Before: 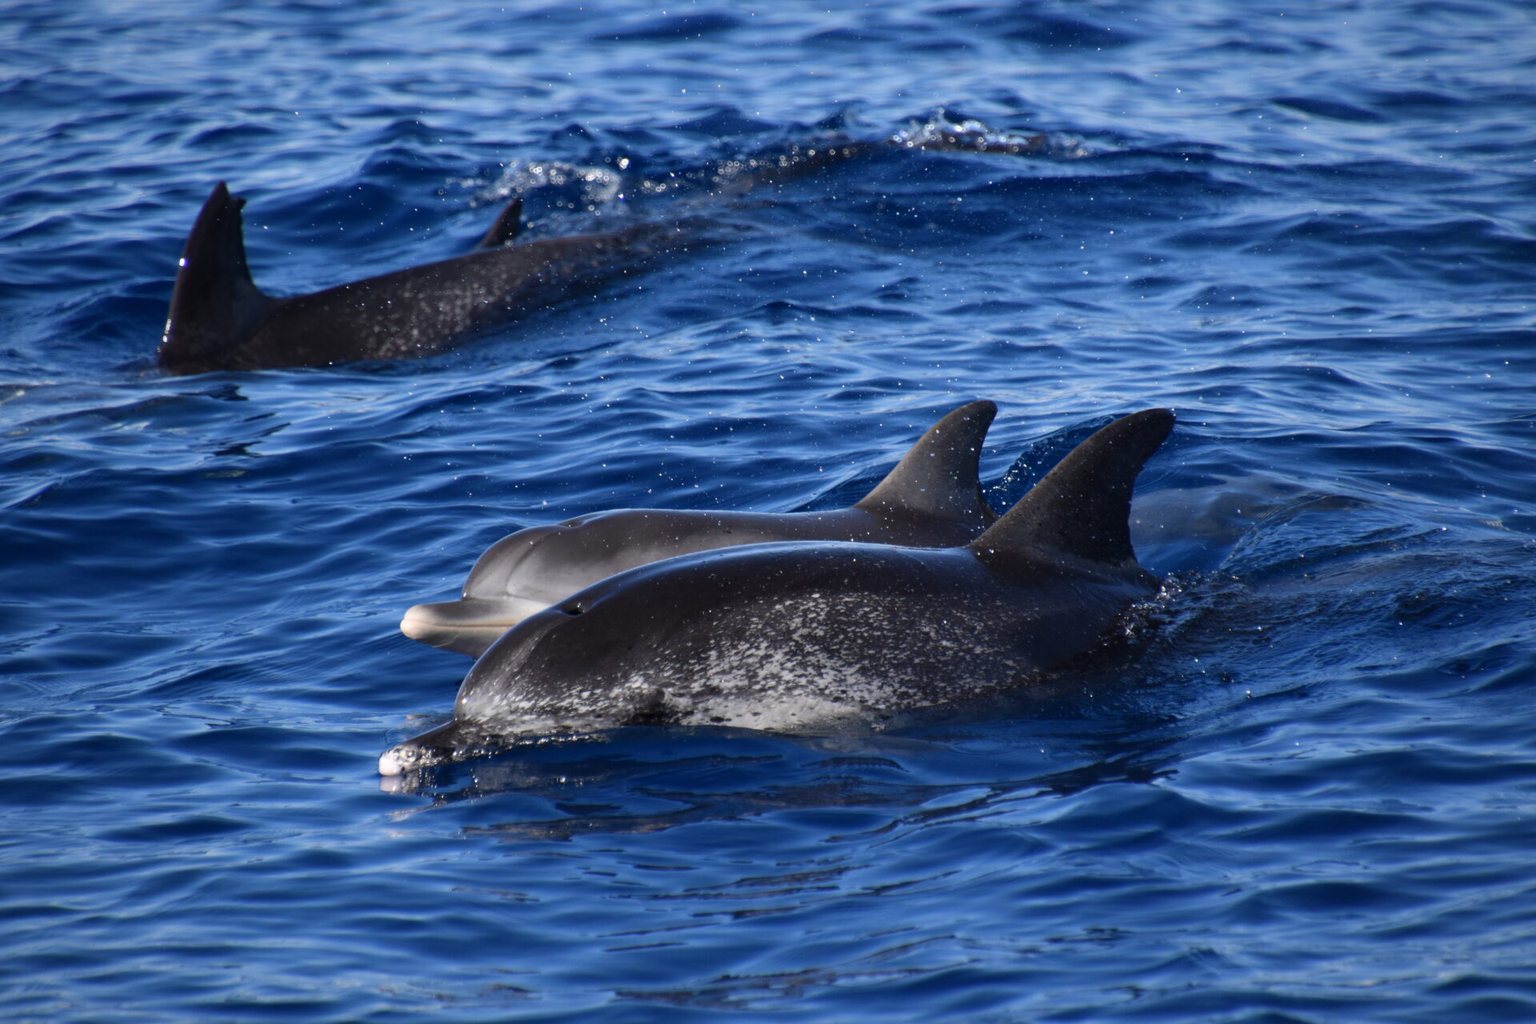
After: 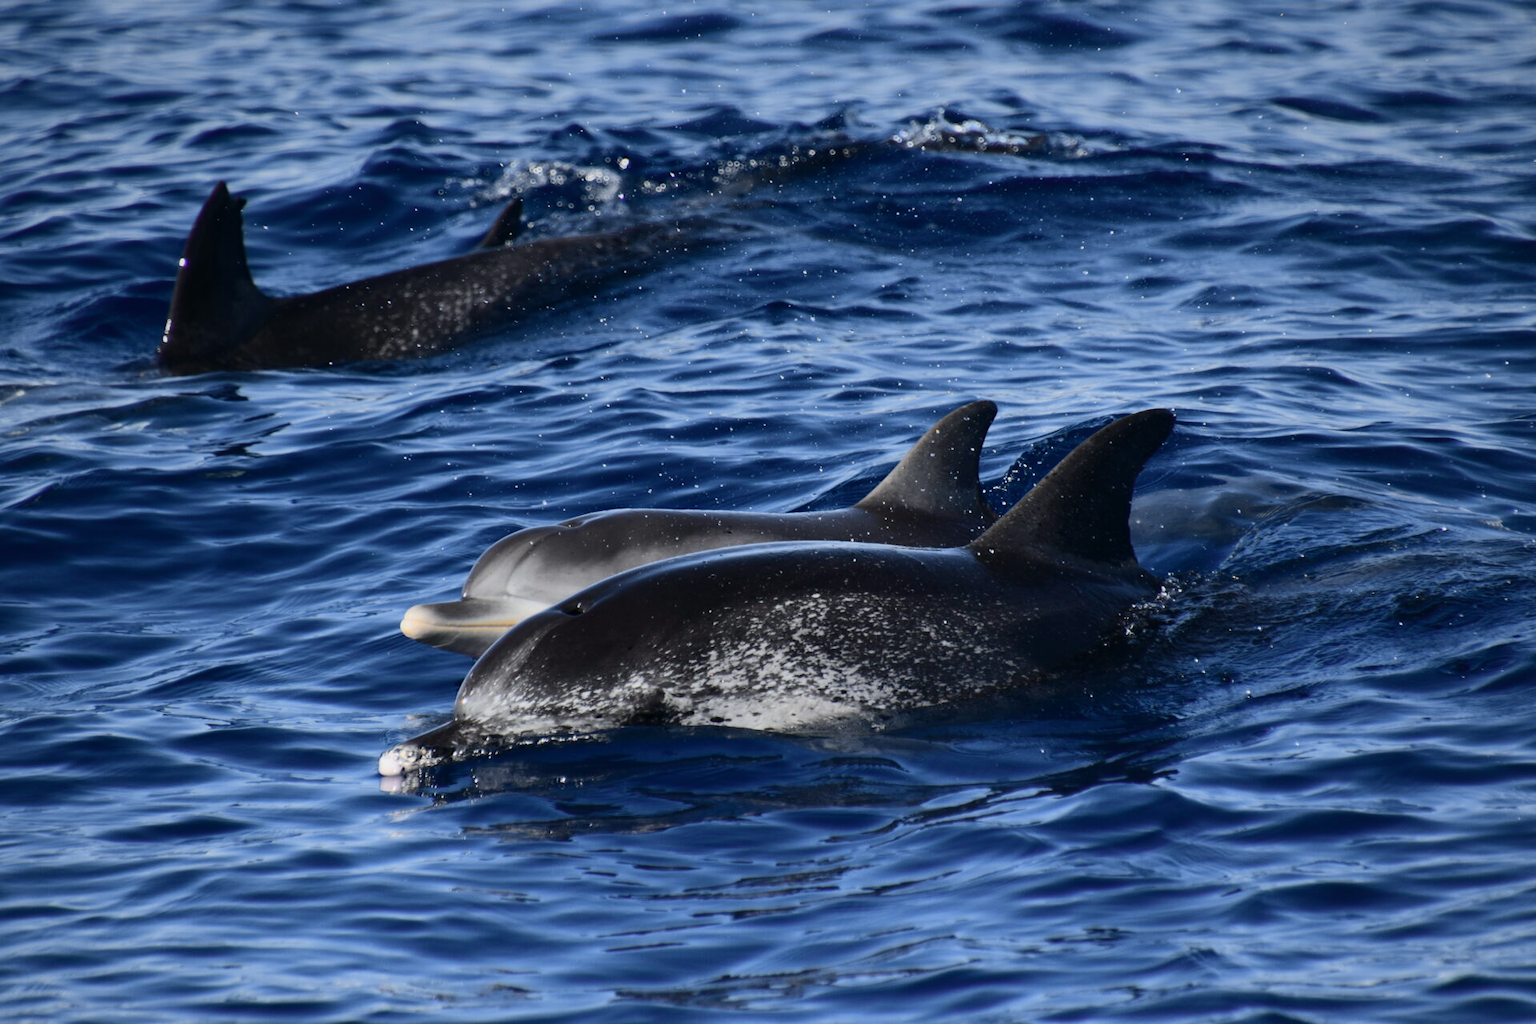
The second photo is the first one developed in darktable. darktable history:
tone curve: curves: ch0 [(0, 0.003) (0.113, 0.081) (0.207, 0.184) (0.515, 0.612) (0.712, 0.793) (0.984, 0.961)]; ch1 [(0, 0) (0.172, 0.123) (0.317, 0.272) (0.414, 0.382) (0.476, 0.479) (0.505, 0.498) (0.534, 0.534) (0.621, 0.65) (0.709, 0.764) (1, 1)]; ch2 [(0, 0) (0.411, 0.424) (0.505, 0.505) (0.521, 0.524) (0.537, 0.57) (0.65, 0.699) (1, 1)], color space Lab, independent channels, preserve colors none
graduated density: rotation -0.352°, offset 57.64
tone equalizer: on, module defaults
